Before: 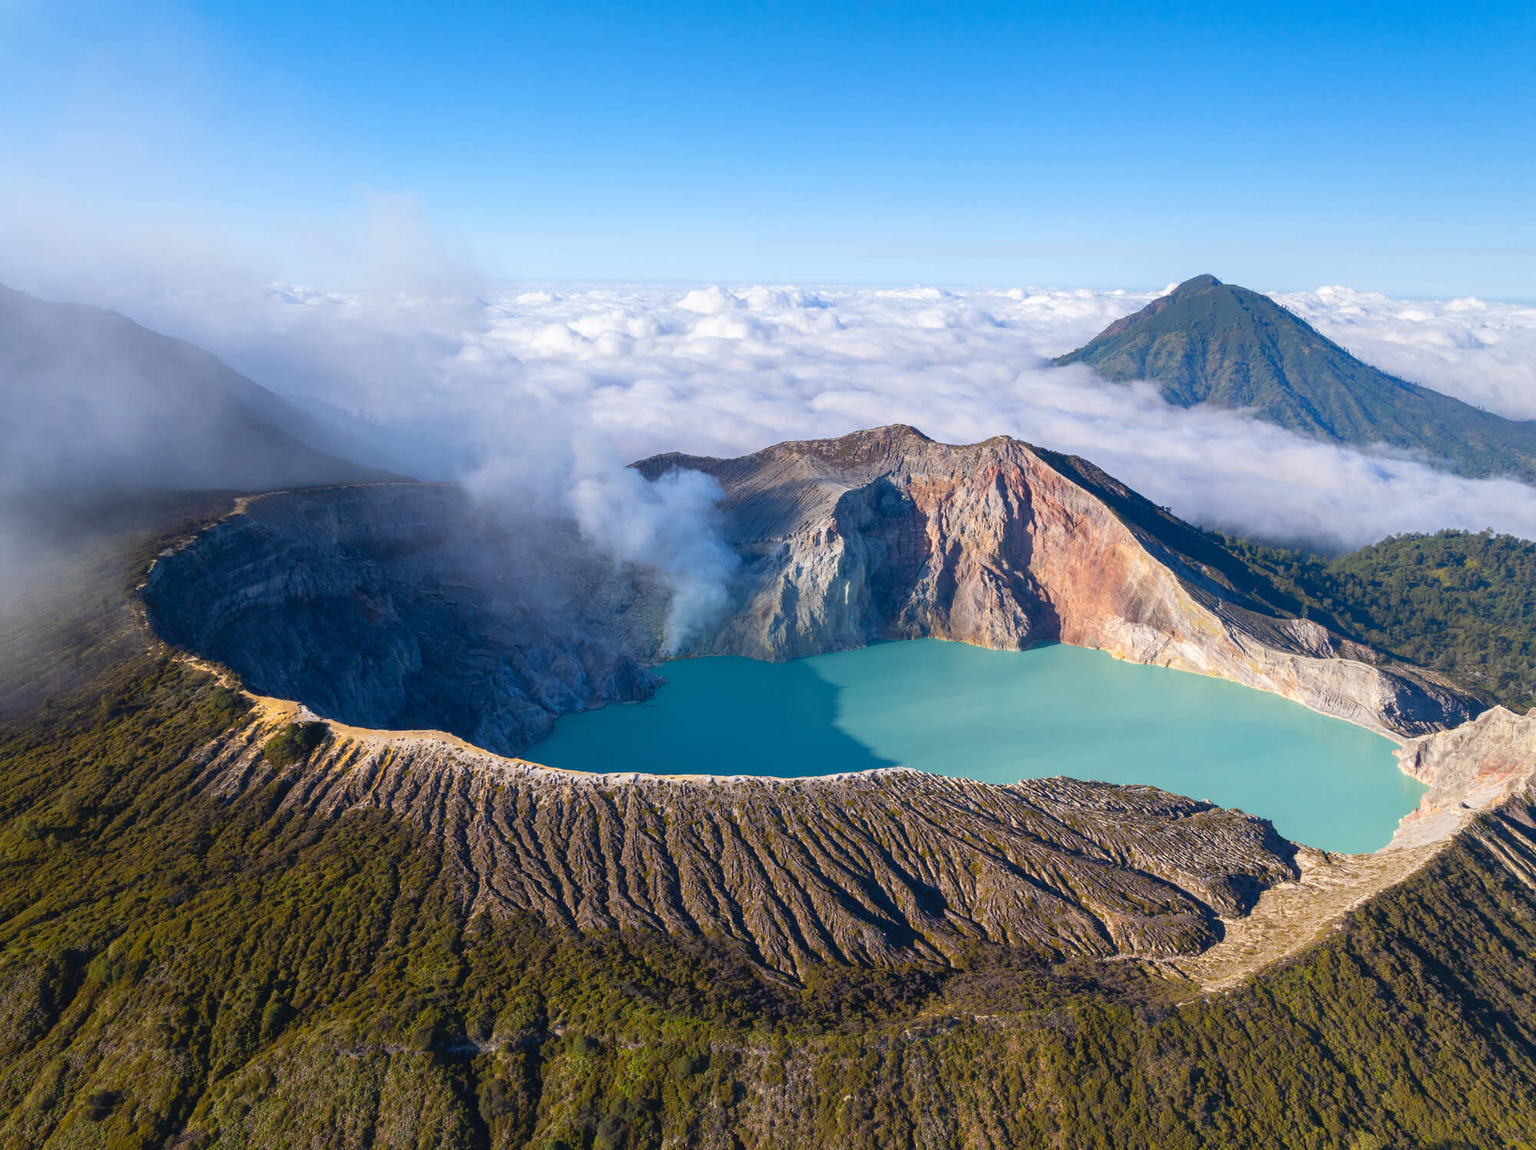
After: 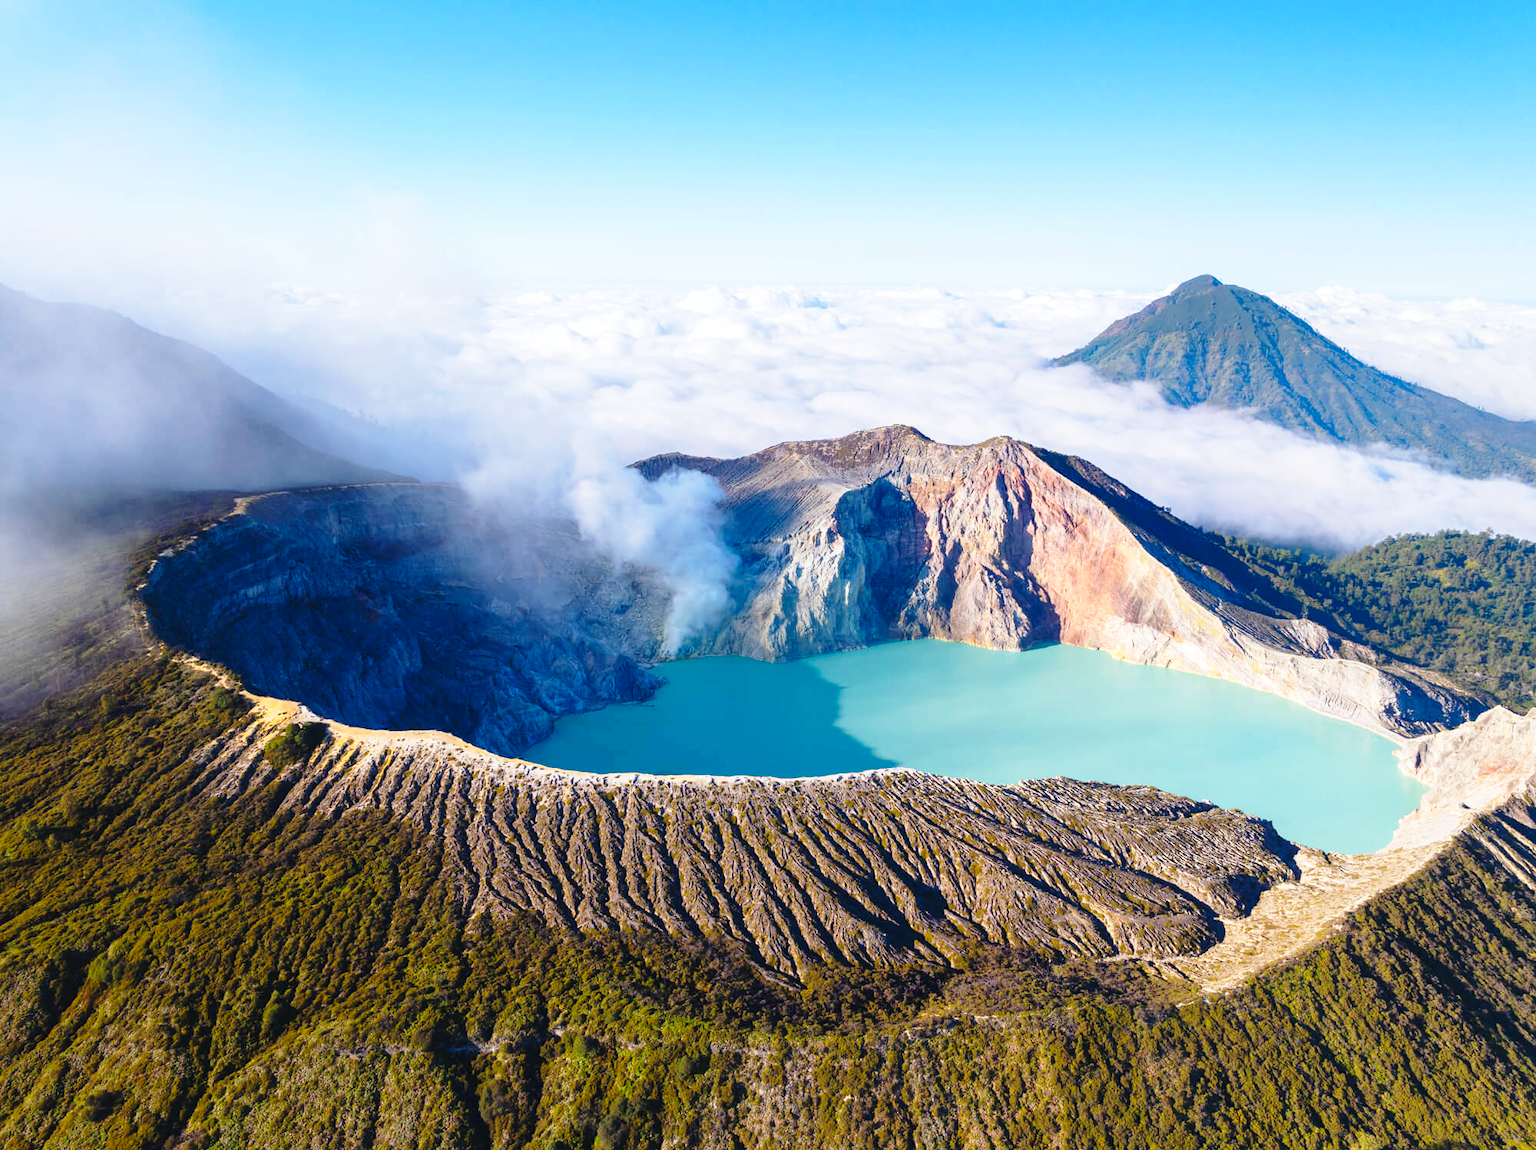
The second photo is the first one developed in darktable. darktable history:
base curve: curves: ch0 [(0, 0) (0.036, 0.037) (0.121, 0.228) (0.46, 0.76) (0.859, 0.983) (1, 1)], preserve colors none
color correction: highlights a* -0.164, highlights b* -0.085
